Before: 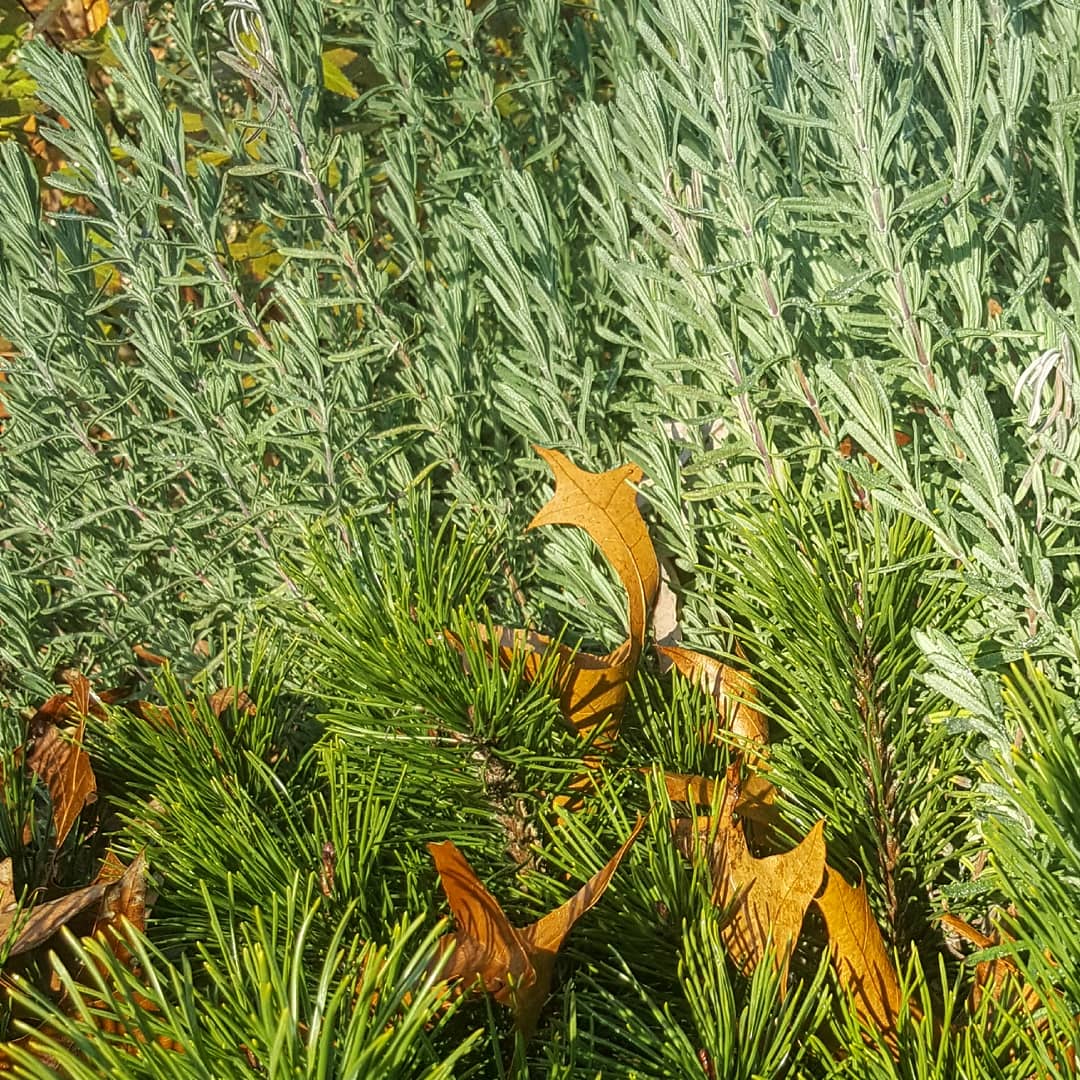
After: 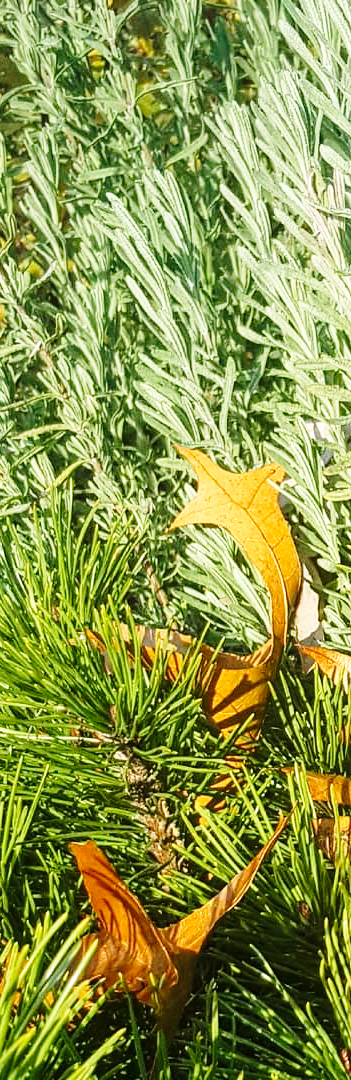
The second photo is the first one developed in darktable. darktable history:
crop: left 33.177%, right 33.668%
base curve: curves: ch0 [(0, 0) (0.028, 0.03) (0.121, 0.232) (0.46, 0.748) (0.859, 0.968) (1, 1)], preserve colors none
tone equalizer: luminance estimator HSV value / RGB max
